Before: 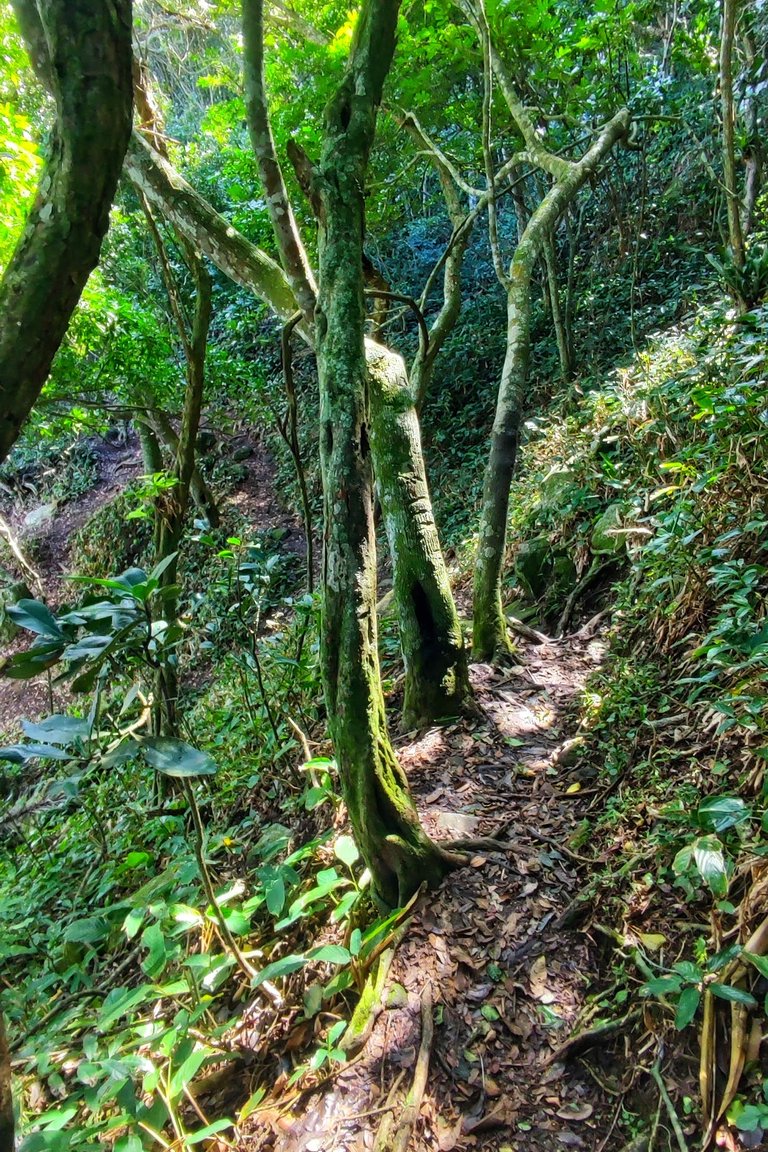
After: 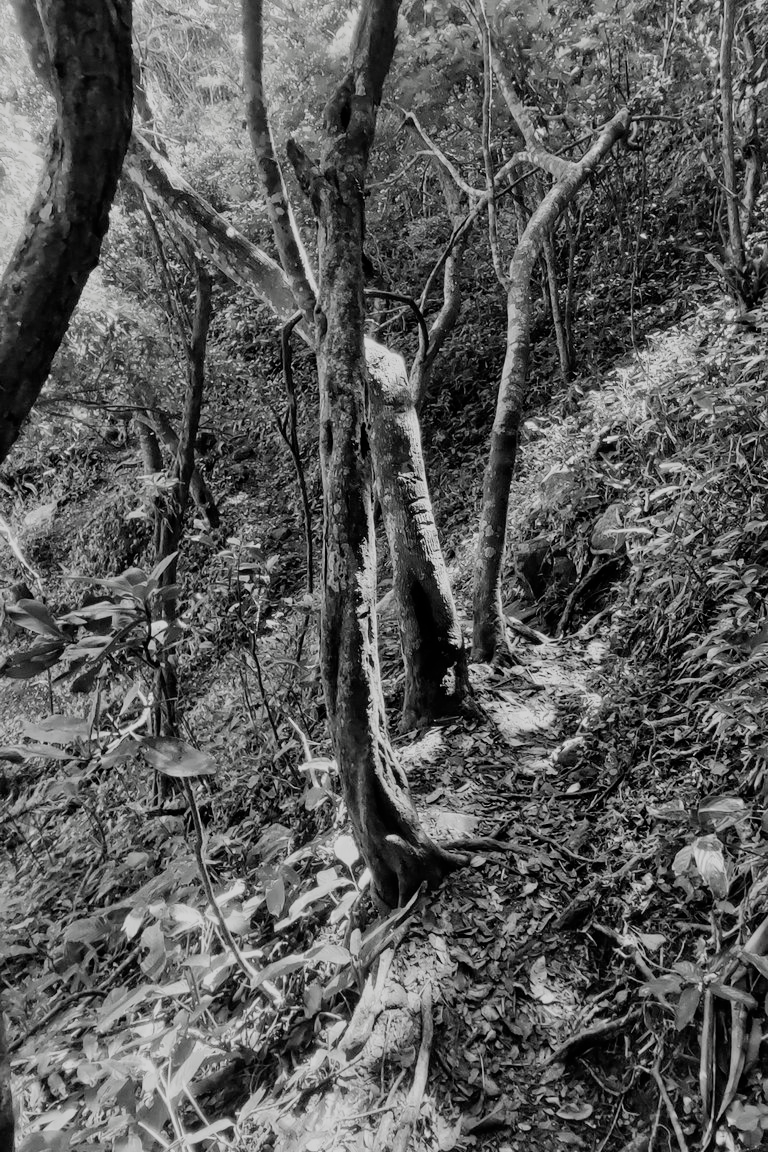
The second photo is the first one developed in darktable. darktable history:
filmic rgb: black relative exposure -7.65 EV, white relative exposure 4.56 EV, hardness 3.61, add noise in highlights 0.001, preserve chrominance no, color science v3 (2019), use custom middle-gray values true, contrast in highlights soft
contrast brightness saturation: saturation -0.984
